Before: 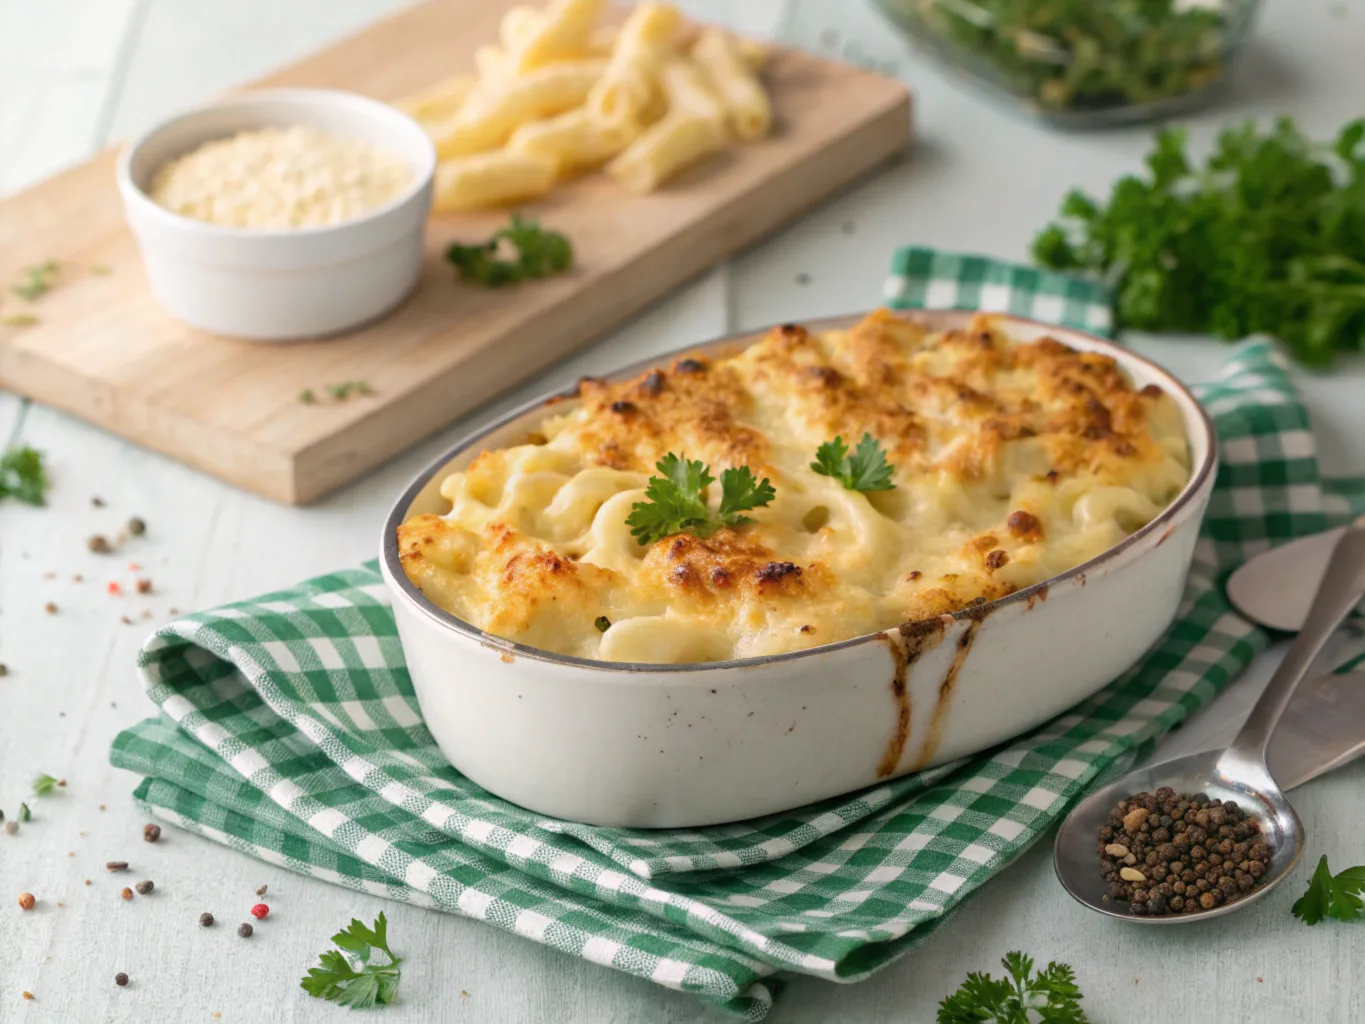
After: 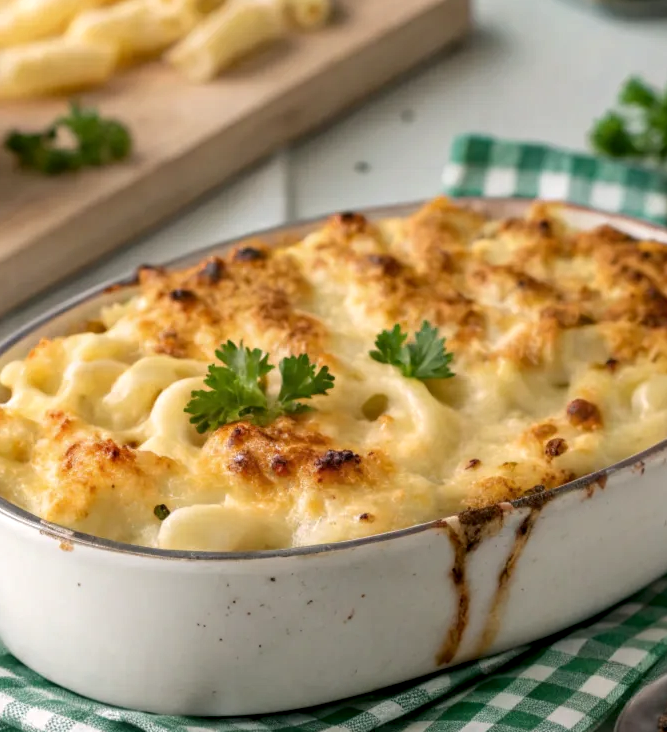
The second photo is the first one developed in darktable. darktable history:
local contrast: detail 130%
crop: left 32.331%, top 10.992%, right 18.785%, bottom 17.467%
